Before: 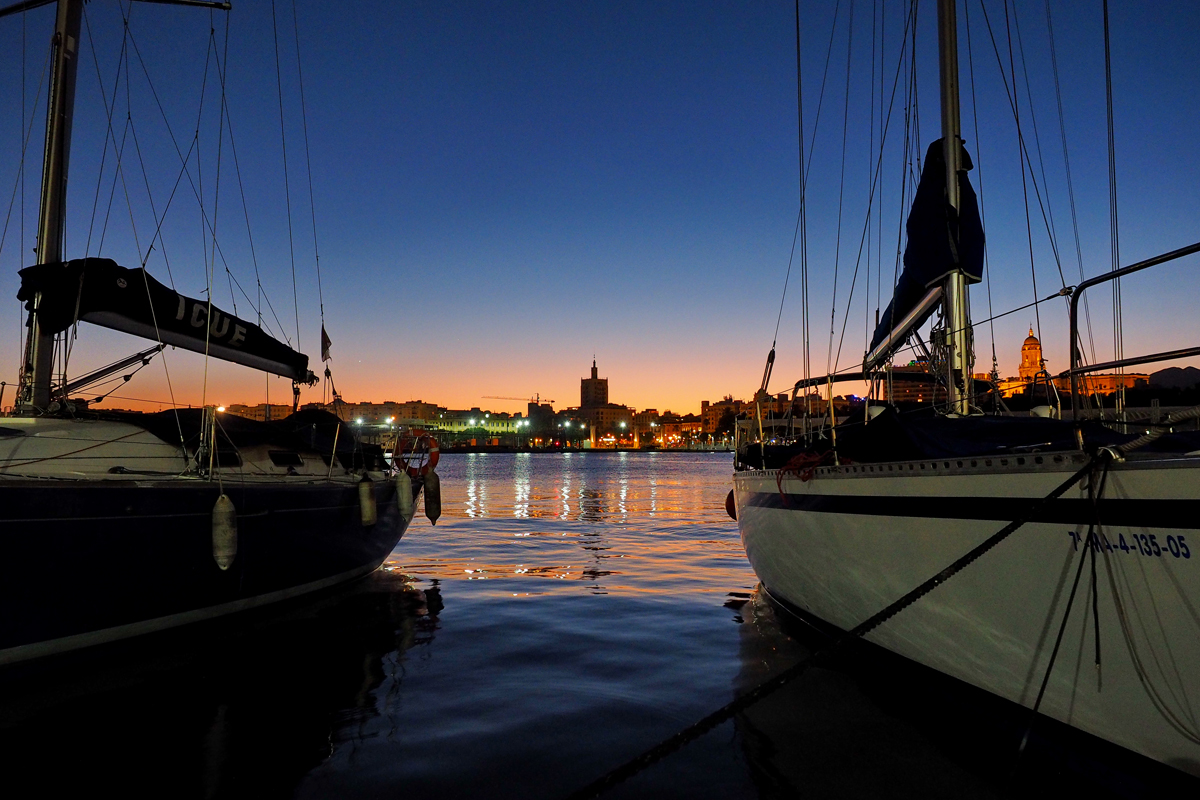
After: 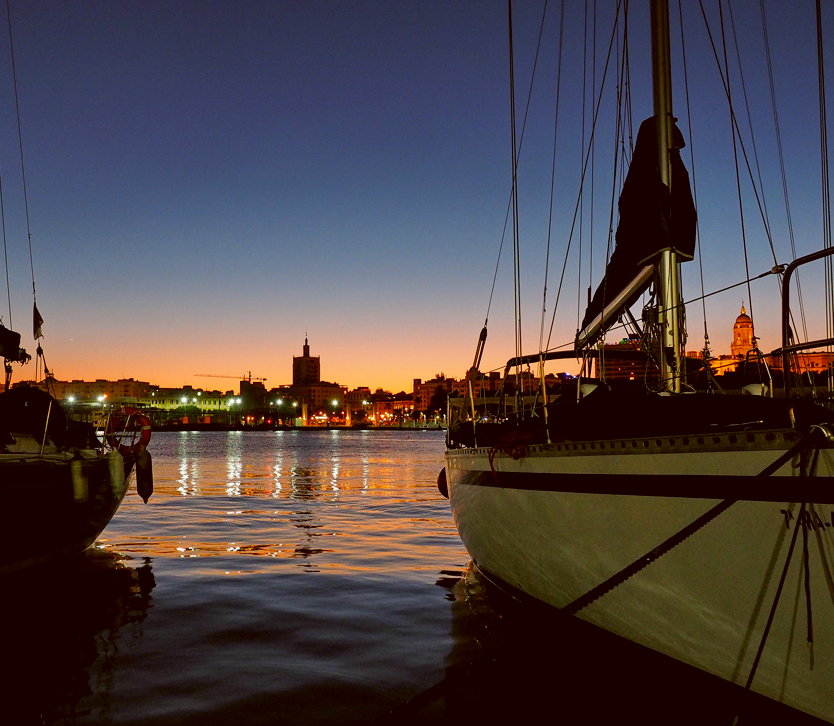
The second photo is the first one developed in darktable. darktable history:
crop and rotate: left 24.034%, top 2.838%, right 6.406%, bottom 6.299%
exposure: compensate highlight preservation false
color correction: highlights a* -0.482, highlights b* 0.161, shadows a* 4.66, shadows b* 20.72
